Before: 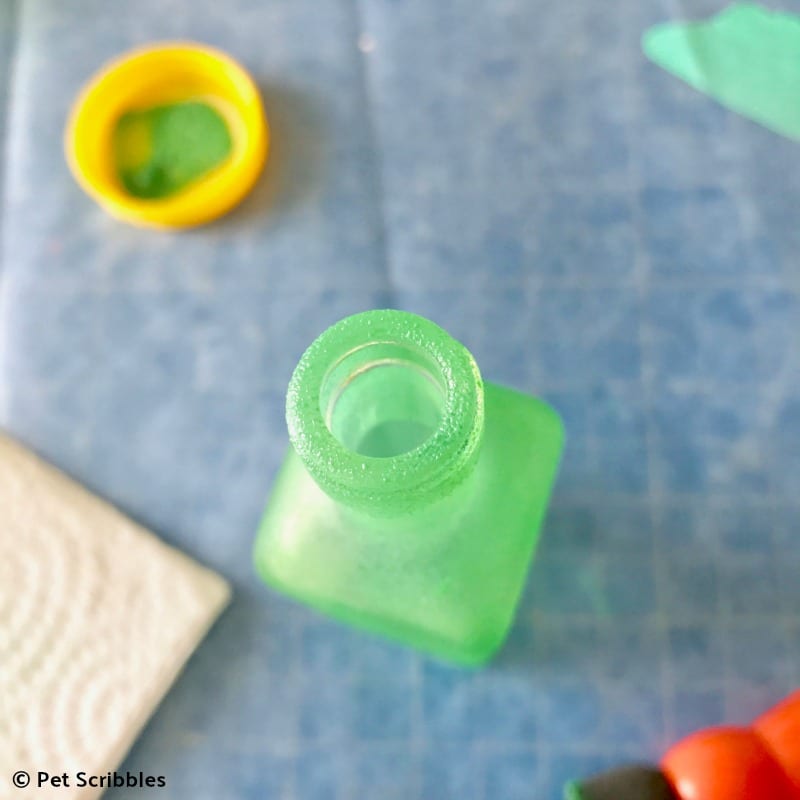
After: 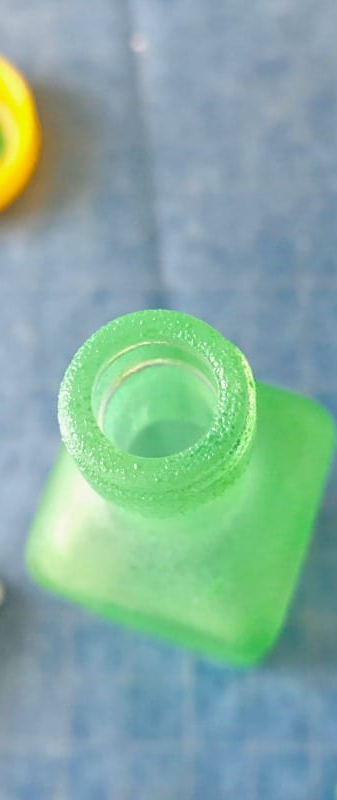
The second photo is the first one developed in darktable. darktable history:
sharpen: amount 0.2
crop: left 28.583%, right 29.231%
